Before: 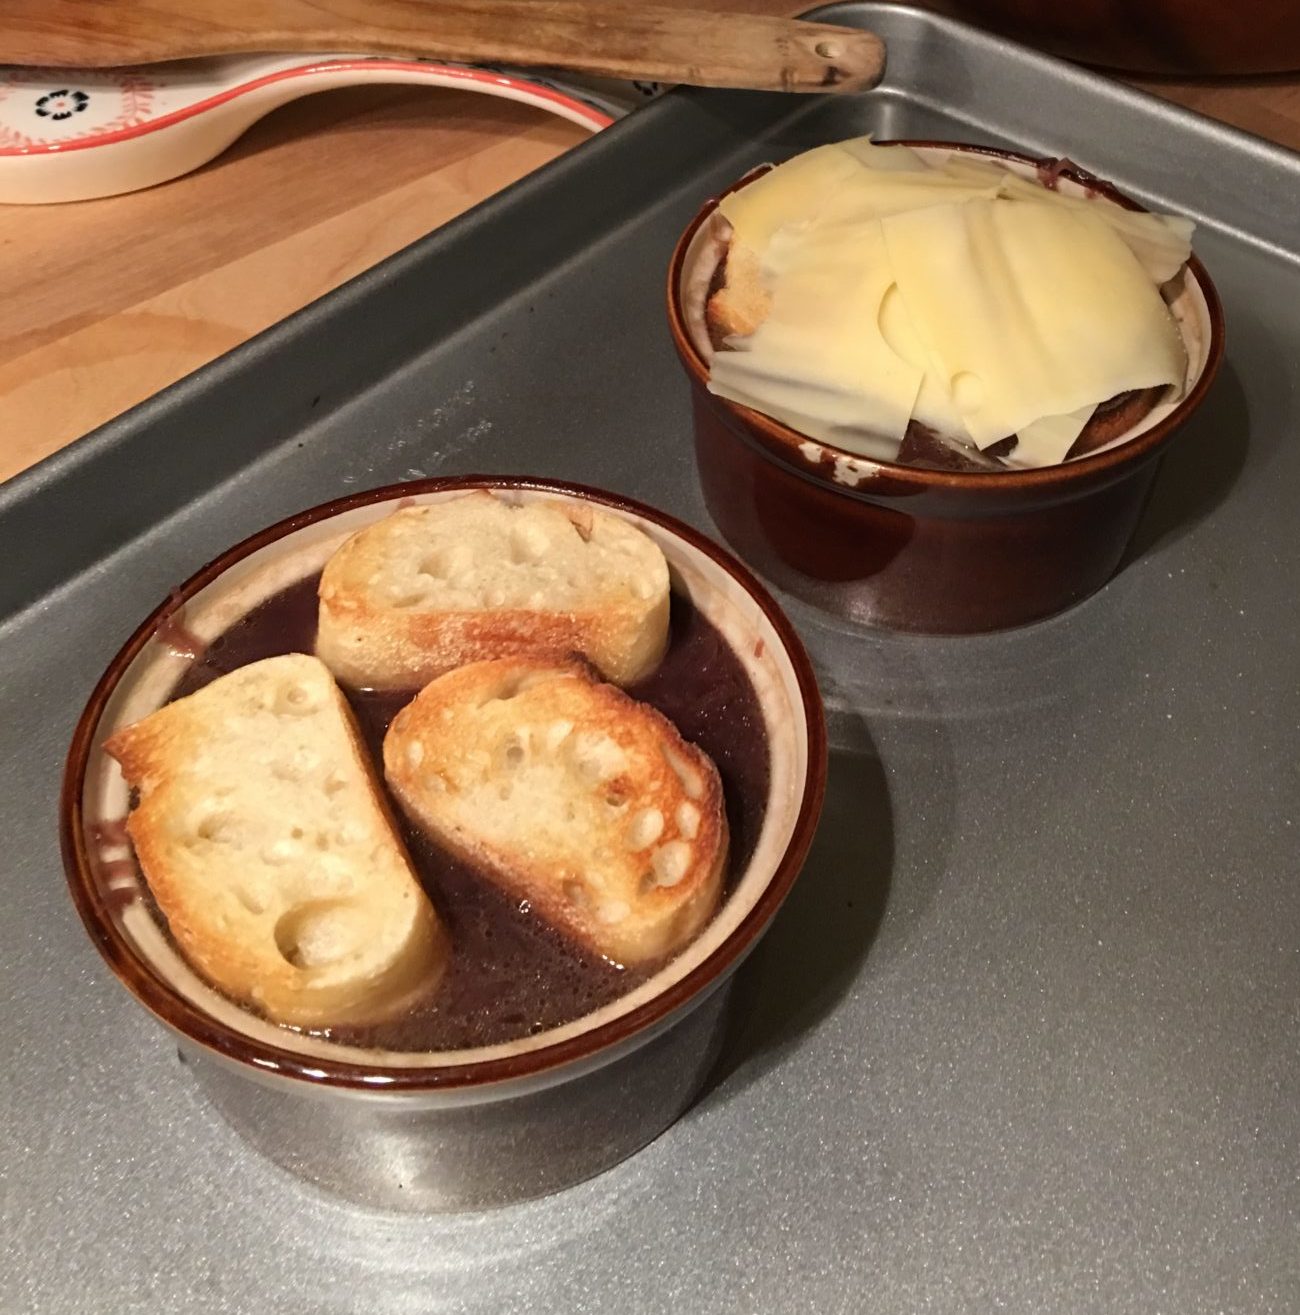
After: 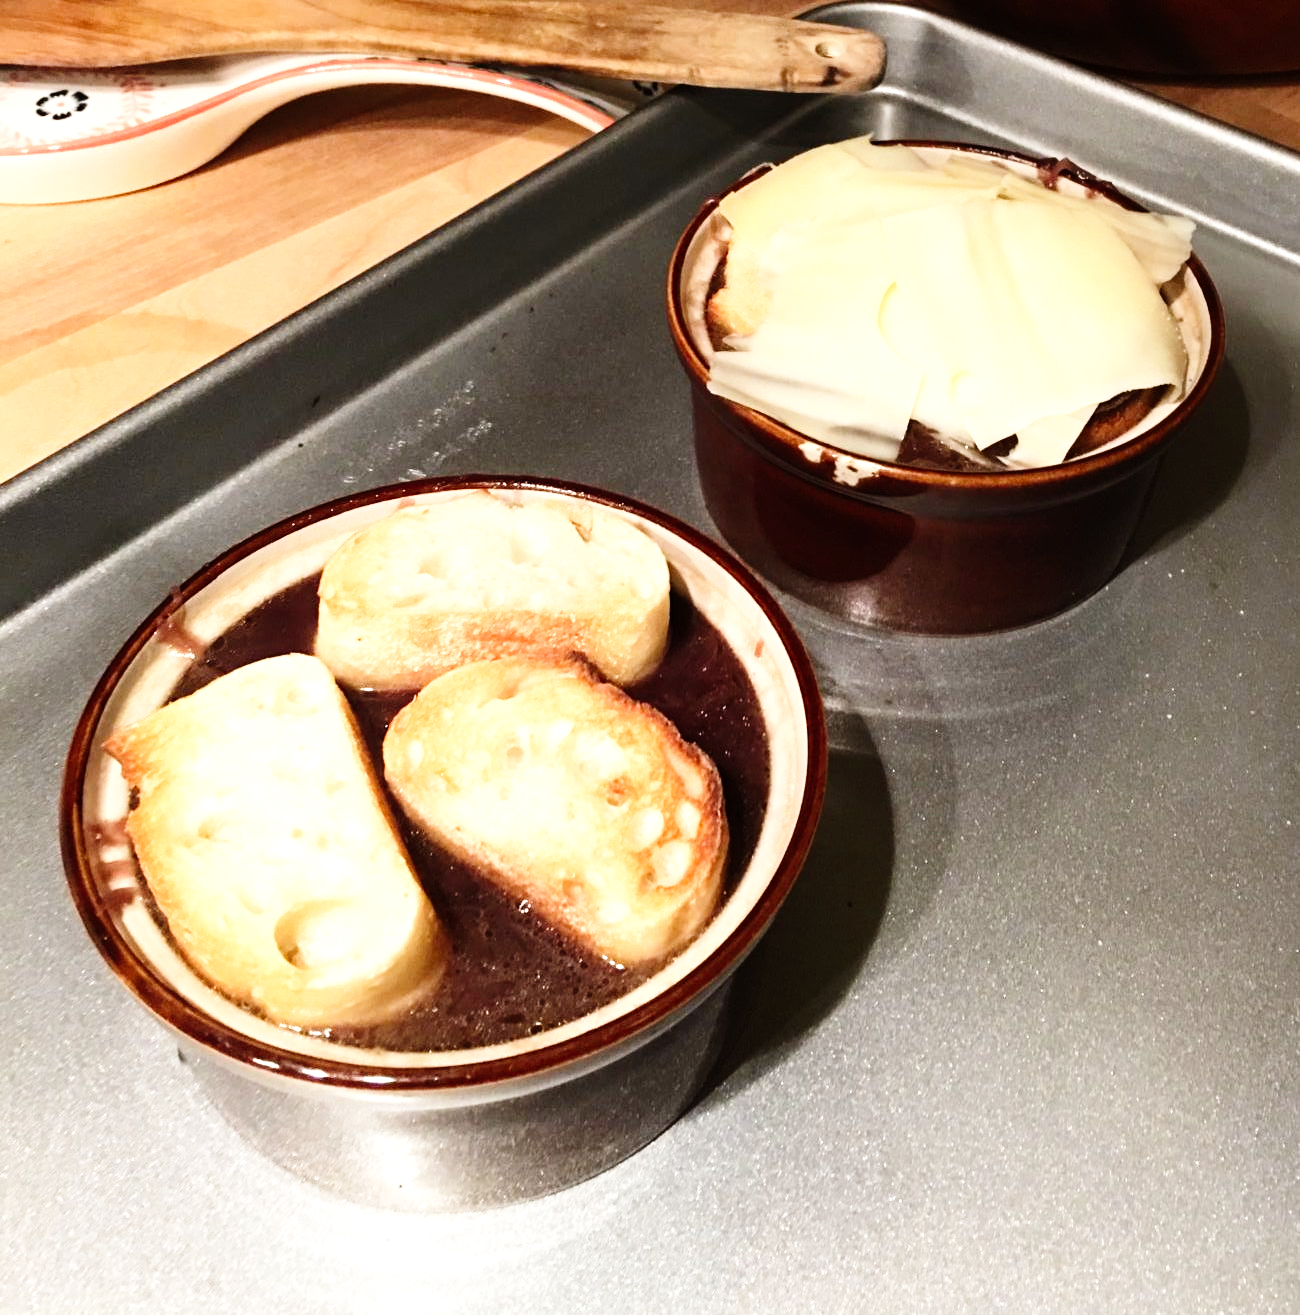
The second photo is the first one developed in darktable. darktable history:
shadows and highlights: radius 93.07, shadows -14.46, white point adjustment 0.23, highlights 31.48, compress 48.23%, highlights color adjustment 52.79%, soften with gaussian
exposure: black level correction 0, compensate exposure bias true, compensate highlight preservation false
base curve: curves: ch0 [(0, 0) (0.008, 0.007) (0.022, 0.029) (0.048, 0.089) (0.092, 0.197) (0.191, 0.399) (0.275, 0.534) (0.357, 0.65) (0.477, 0.78) (0.542, 0.833) (0.799, 0.973) (1, 1)], preserve colors none
tone equalizer: -8 EV -0.75 EV, -7 EV -0.7 EV, -6 EV -0.6 EV, -5 EV -0.4 EV, -3 EV 0.4 EV, -2 EV 0.6 EV, -1 EV 0.7 EV, +0 EV 0.75 EV, edges refinement/feathering 500, mask exposure compensation -1.57 EV, preserve details no
